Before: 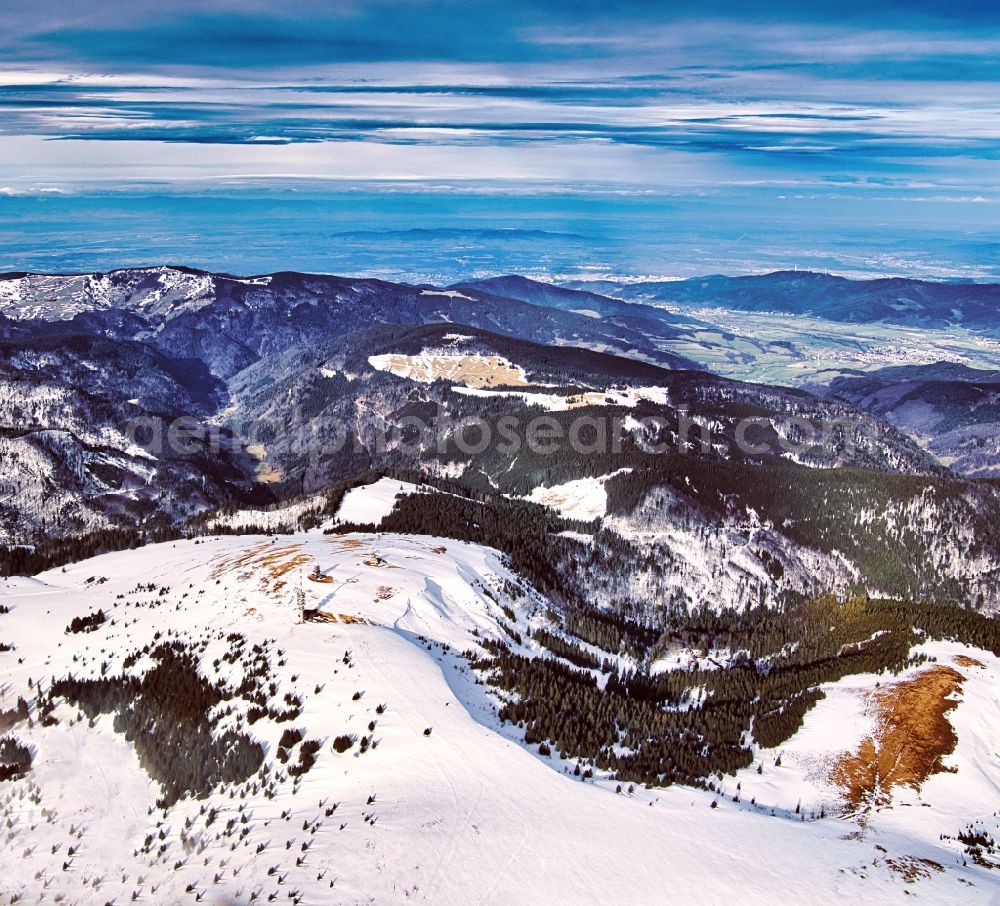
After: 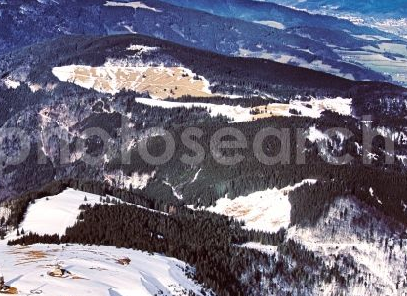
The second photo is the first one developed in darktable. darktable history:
crop: left 31.61%, top 31.917%, right 27.591%, bottom 35.334%
